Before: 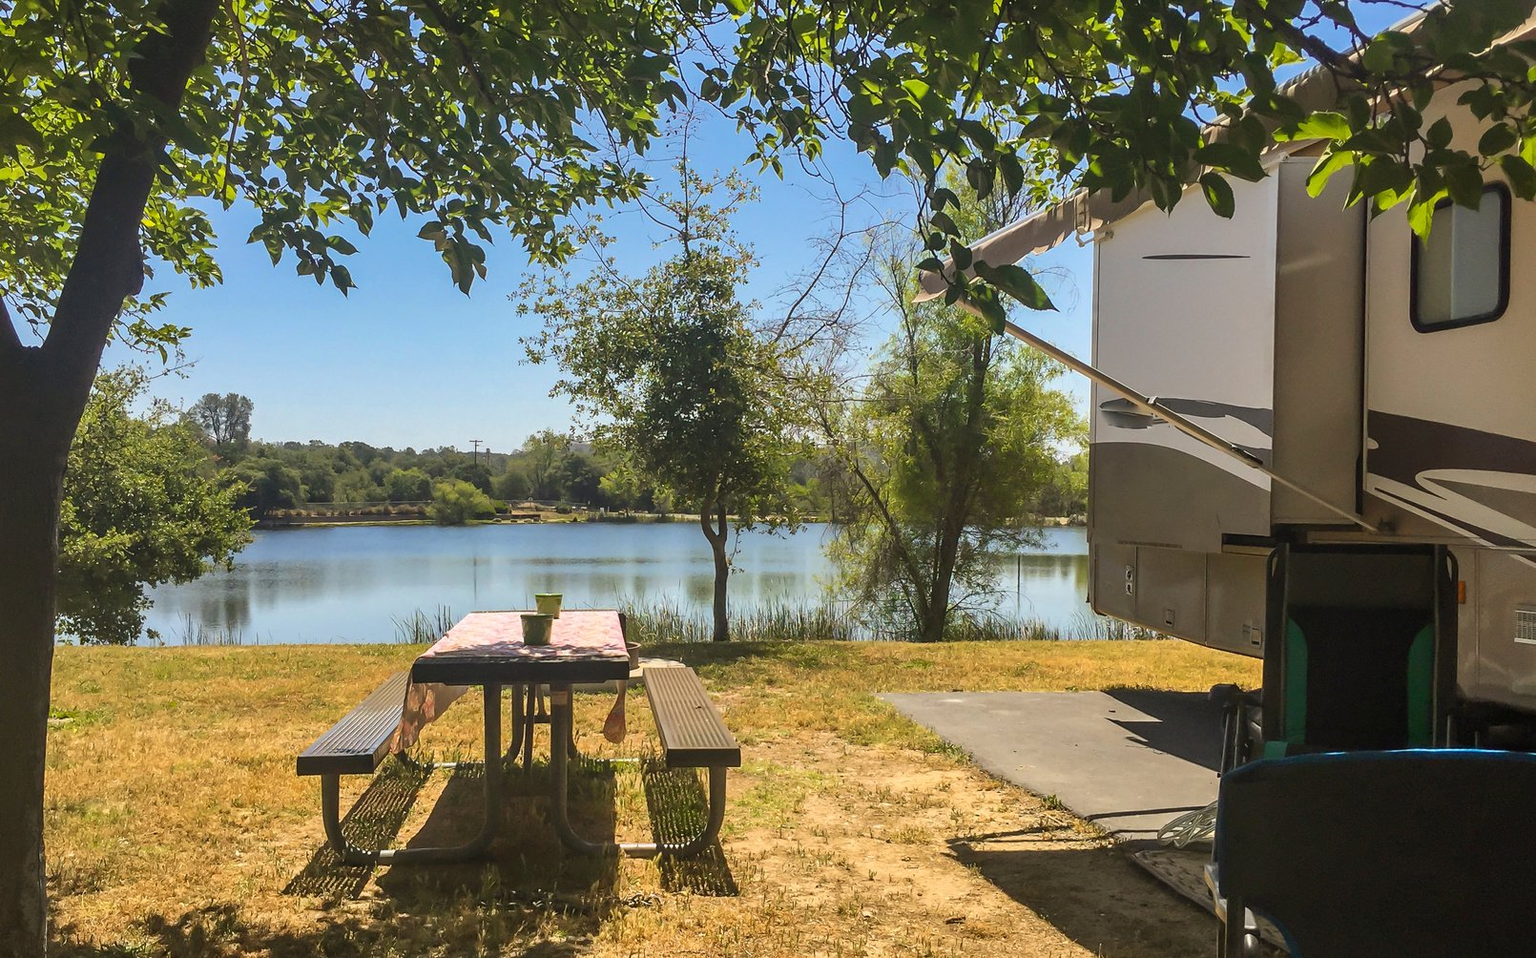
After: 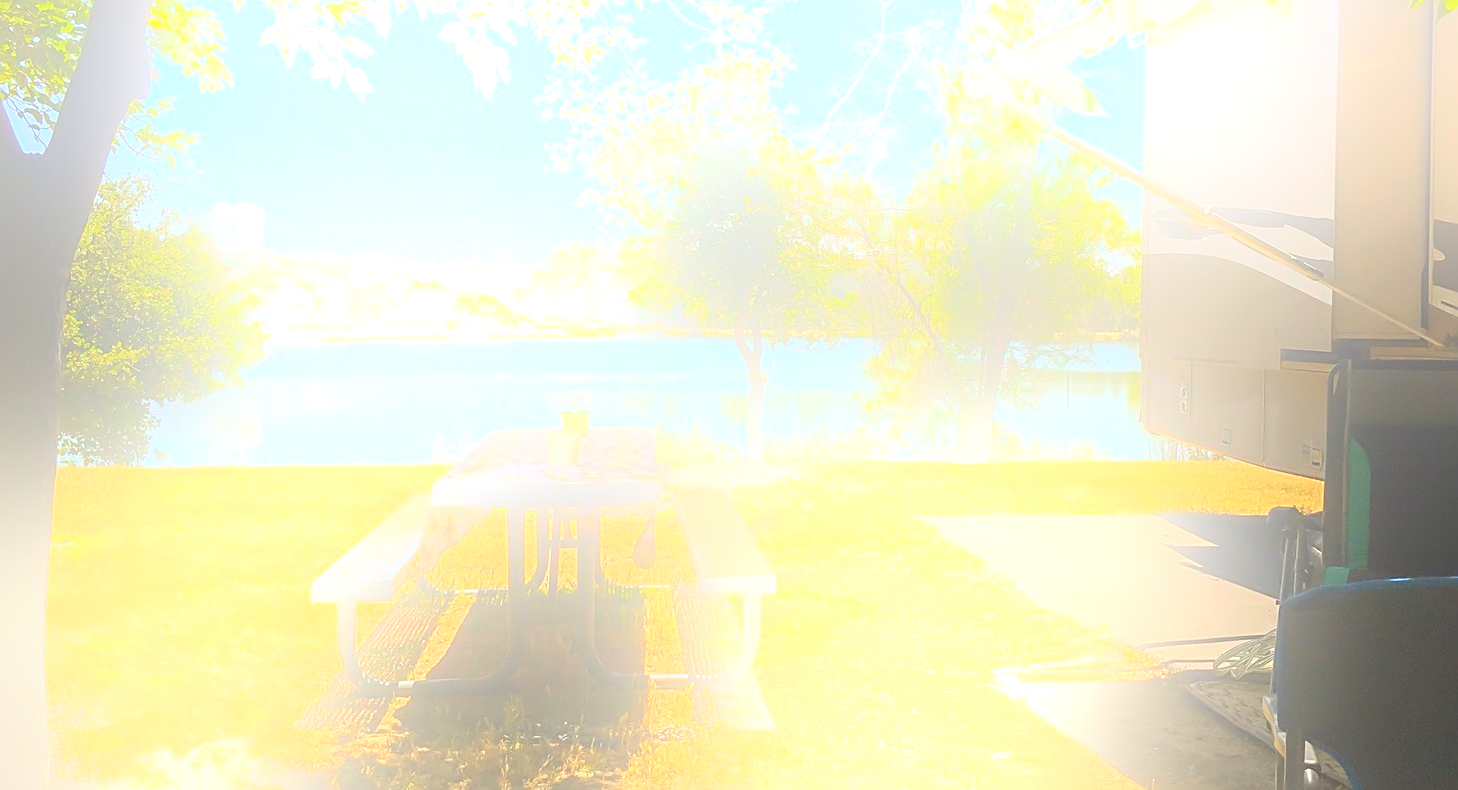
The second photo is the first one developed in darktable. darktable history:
bloom: size 25%, threshold 5%, strength 90%
sharpen: on, module defaults
crop: top 20.916%, right 9.437%, bottom 0.316%
